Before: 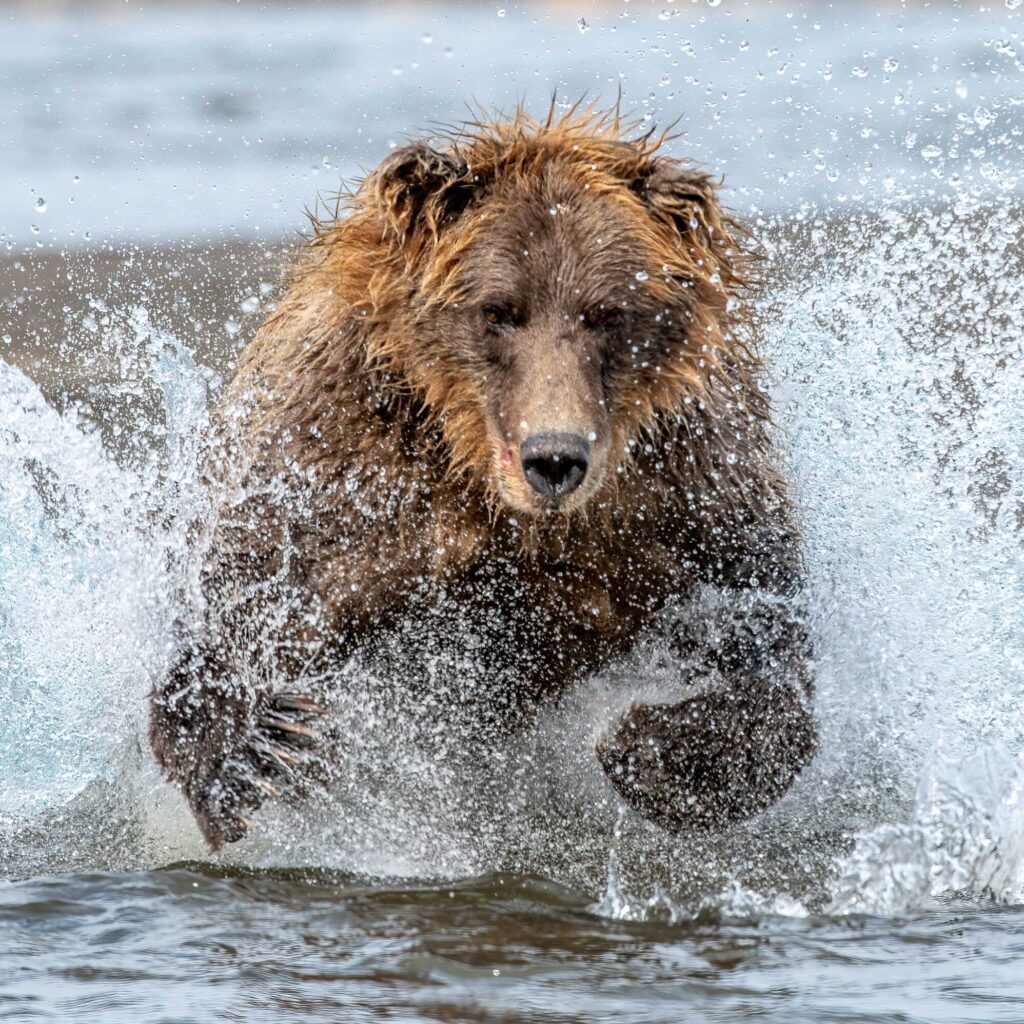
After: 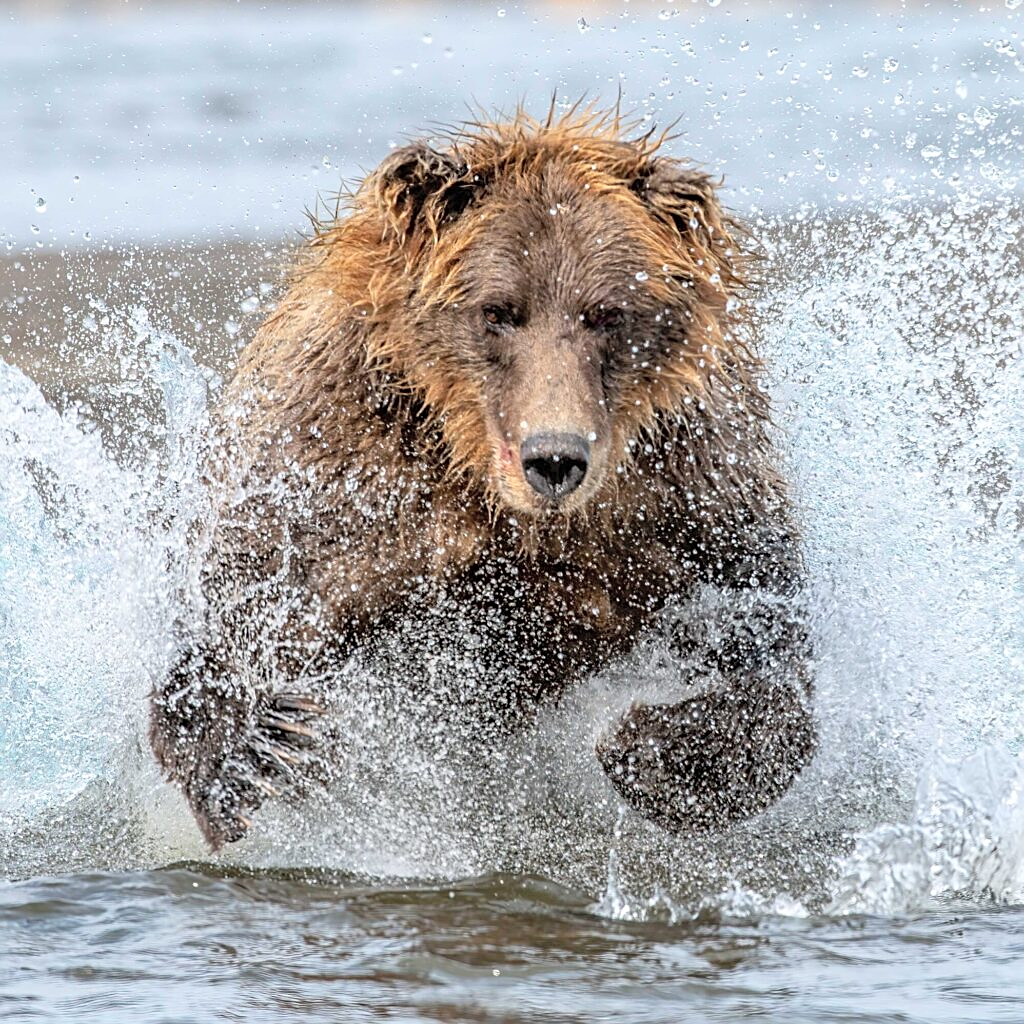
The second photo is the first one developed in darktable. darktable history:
sharpen: radius 1.967
contrast brightness saturation: brightness 0.15
